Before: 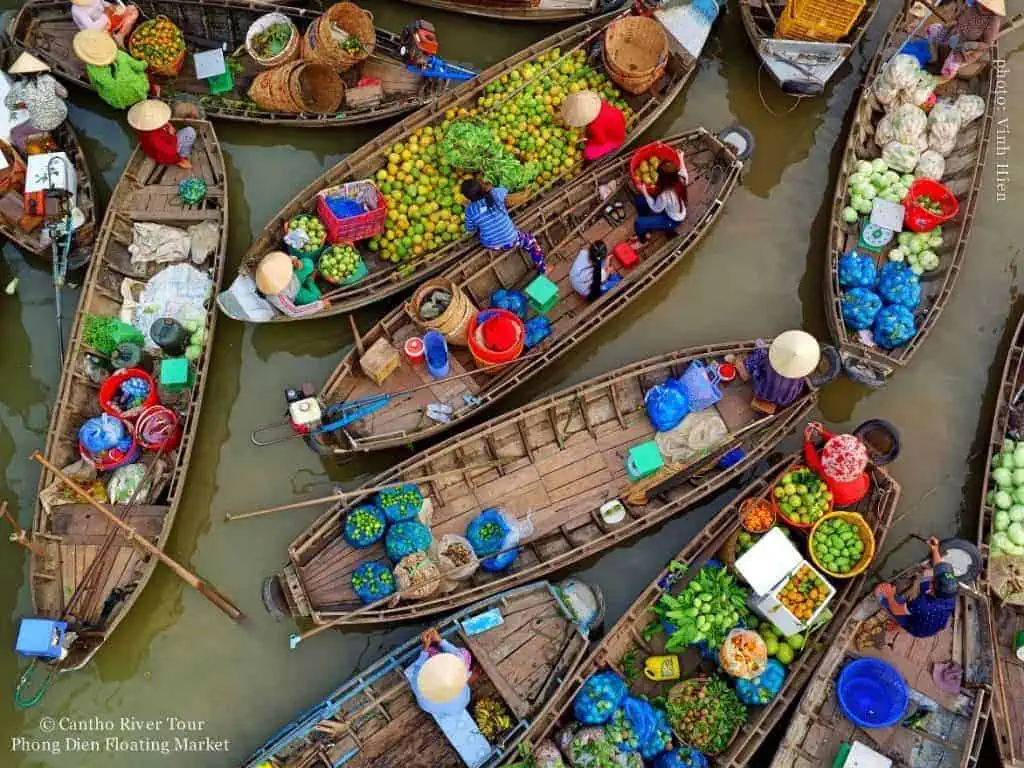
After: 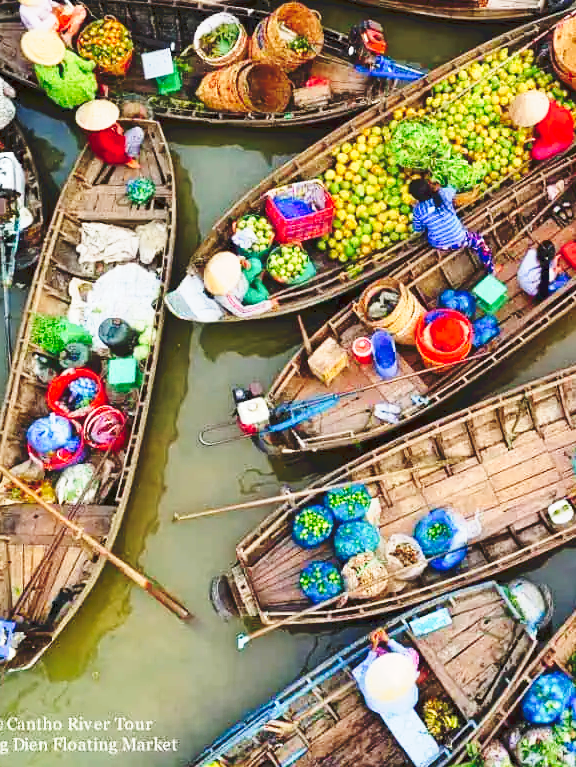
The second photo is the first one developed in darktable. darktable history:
exposure: compensate highlight preservation false
crop: left 5.114%, right 38.589%
tone curve: curves: ch0 [(0, 0) (0.003, 0.037) (0.011, 0.061) (0.025, 0.104) (0.044, 0.145) (0.069, 0.145) (0.1, 0.127) (0.136, 0.175) (0.177, 0.207) (0.224, 0.252) (0.277, 0.341) (0.335, 0.446) (0.399, 0.554) (0.468, 0.658) (0.543, 0.757) (0.623, 0.843) (0.709, 0.919) (0.801, 0.958) (0.898, 0.975) (1, 1)], preserve colors none
